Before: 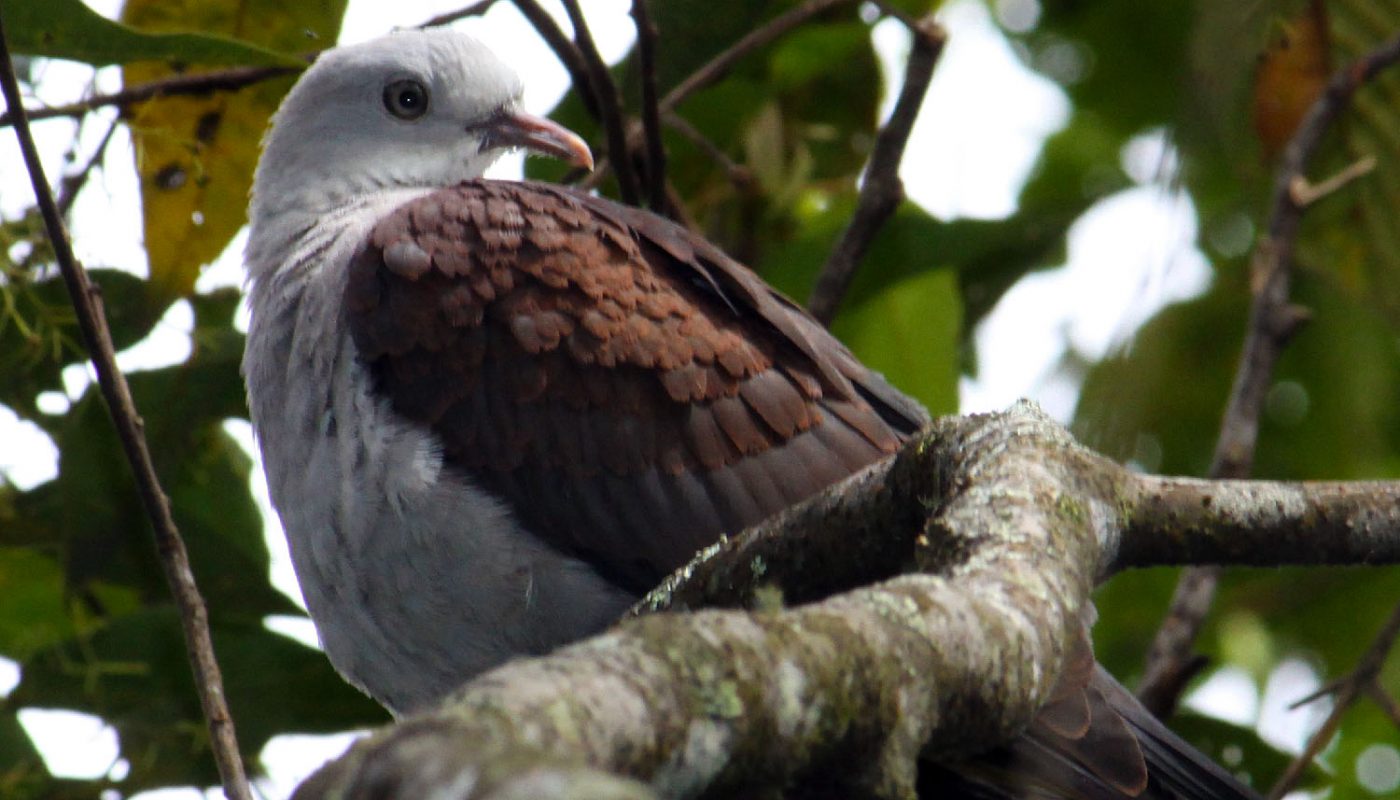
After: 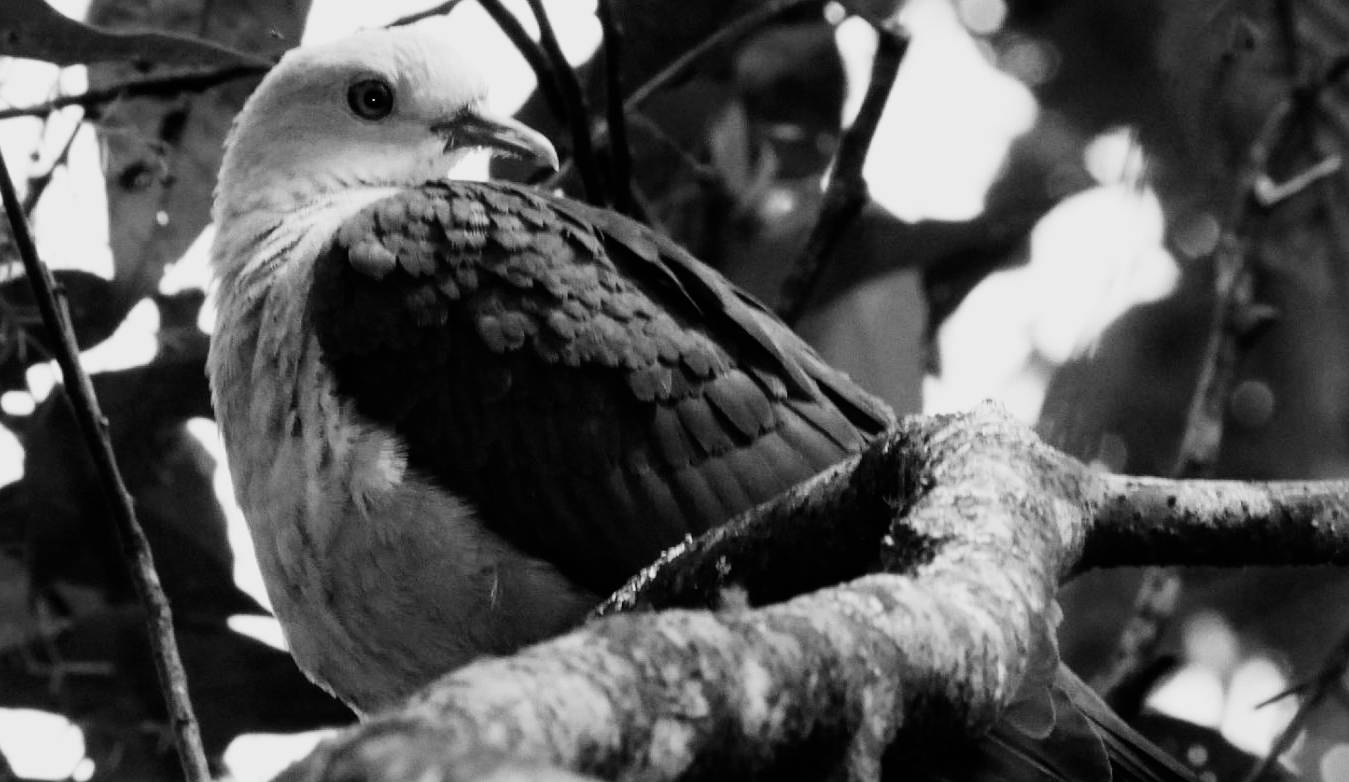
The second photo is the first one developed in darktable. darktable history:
crop and rotate: left 2.536%, right 1.107%, bottom 2.246%
white balance: red 0.988, blue 1.017
sigmoid: contrast 1.7, skew -0.2, preserve hue 0%, red attenuation 0.1, red rotation 0.035, green attenuation 0.1, green rotation -0.017, blue attenuation 0.15, blue rotation -0.052, base primaries Rec2020
exposure: black level correction 0.001, exposure 0.5 EV, compensate exposure bias true, compensate highlight preservation false
color contrast: green-magenta contrast 0, blue-yellow contrast 0
